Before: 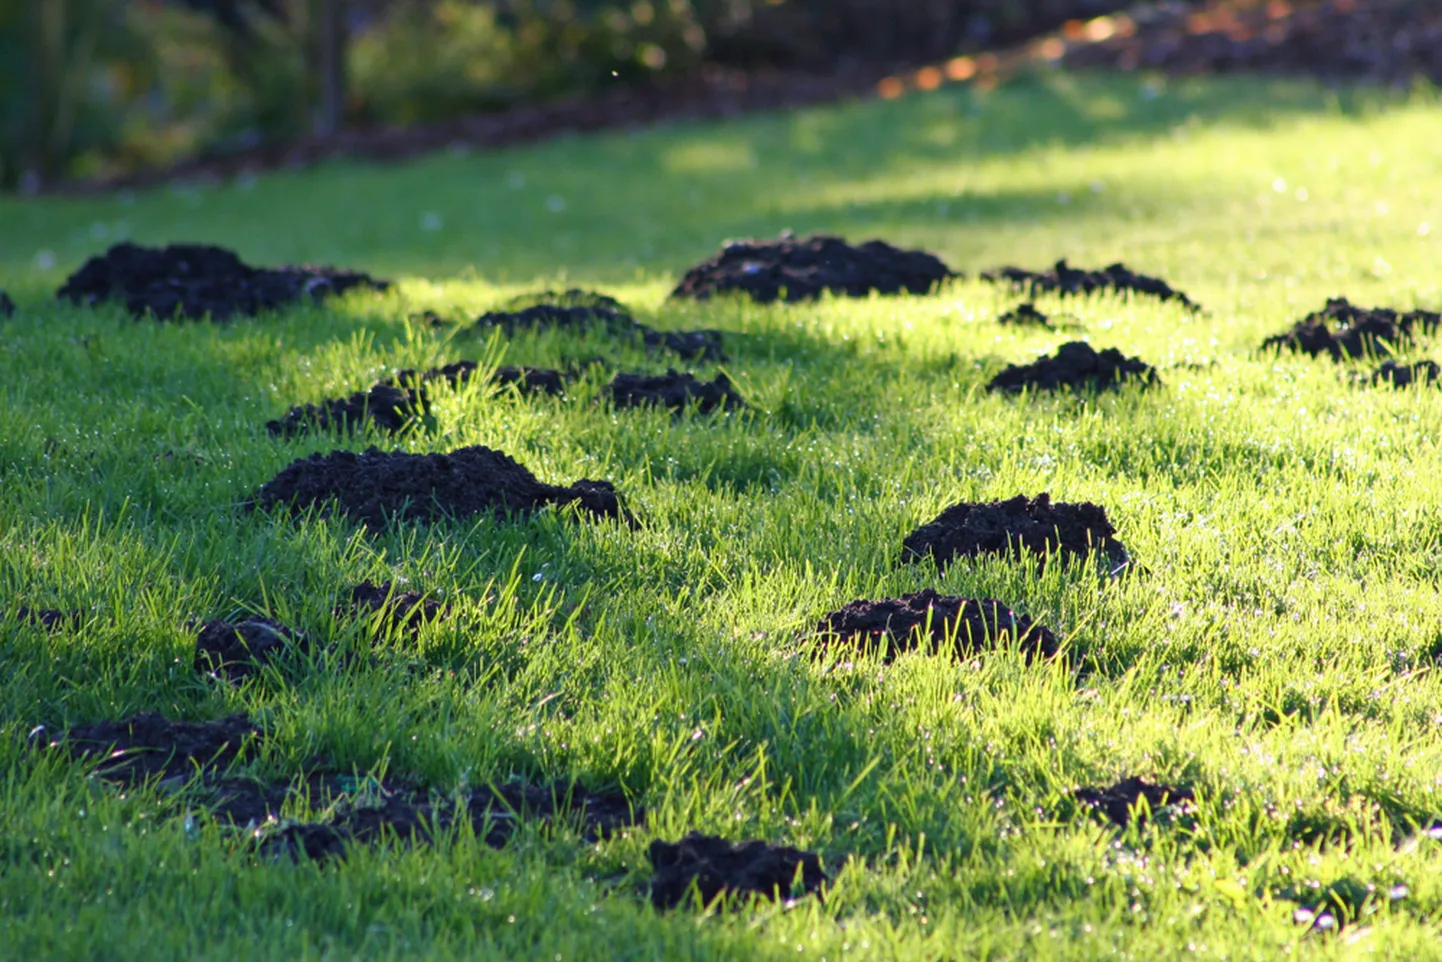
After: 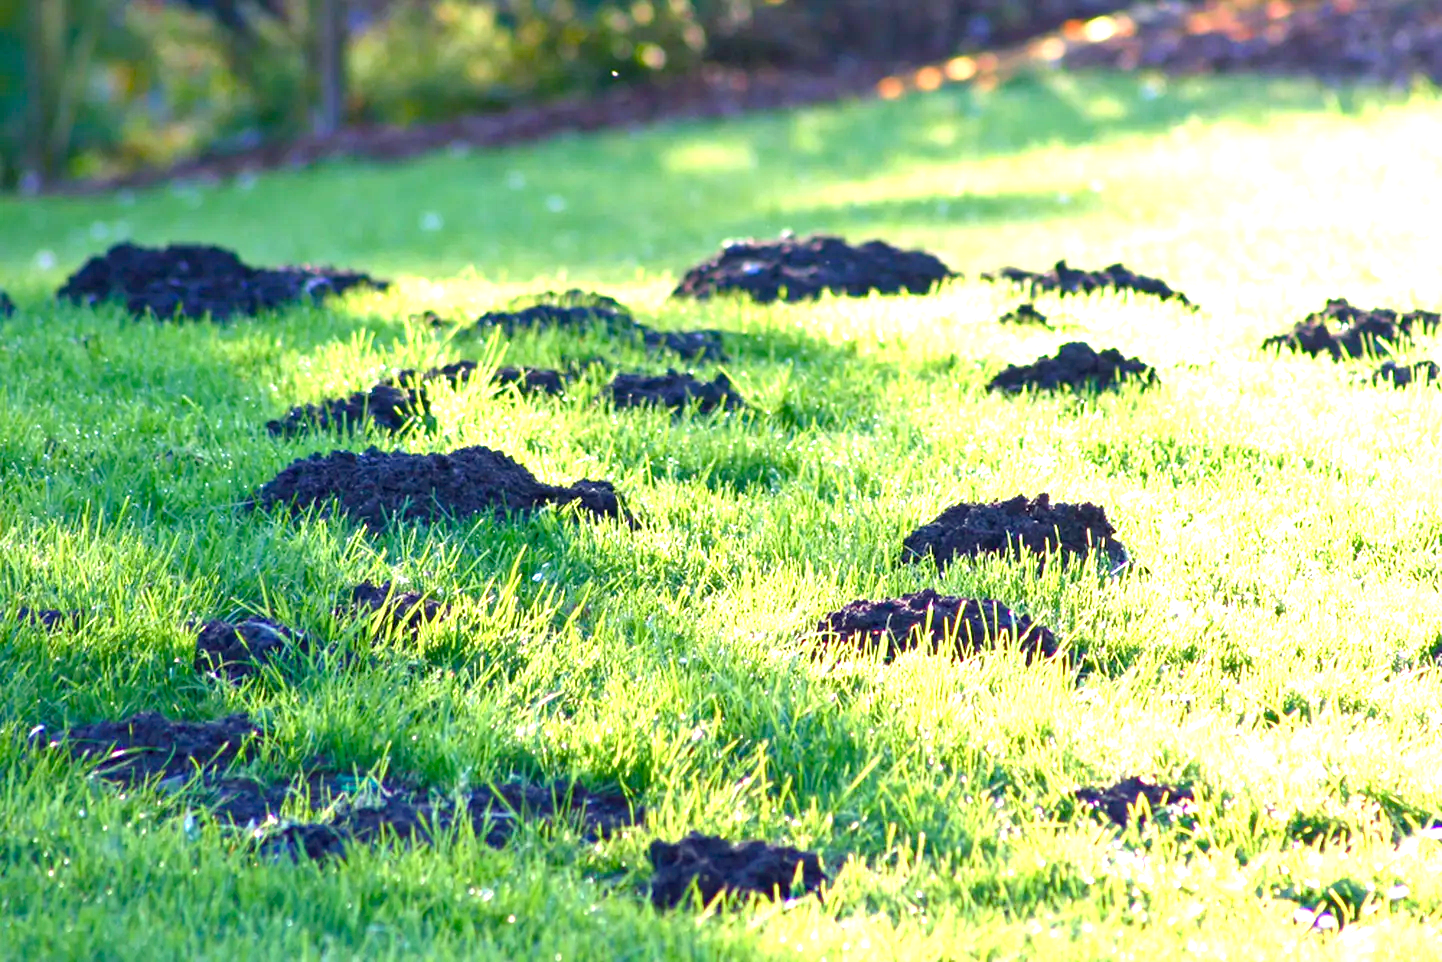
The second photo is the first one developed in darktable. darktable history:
exposure: black level correction 0.001, exposure 1.646 EV, compensate exposure bias true, compensate highlight preservation false
color balance rgb: perceptual saturation grading › global saturation 20%, perceptual saturation grading › highlights -25%, perceptual saturation grading › shadows 50%
